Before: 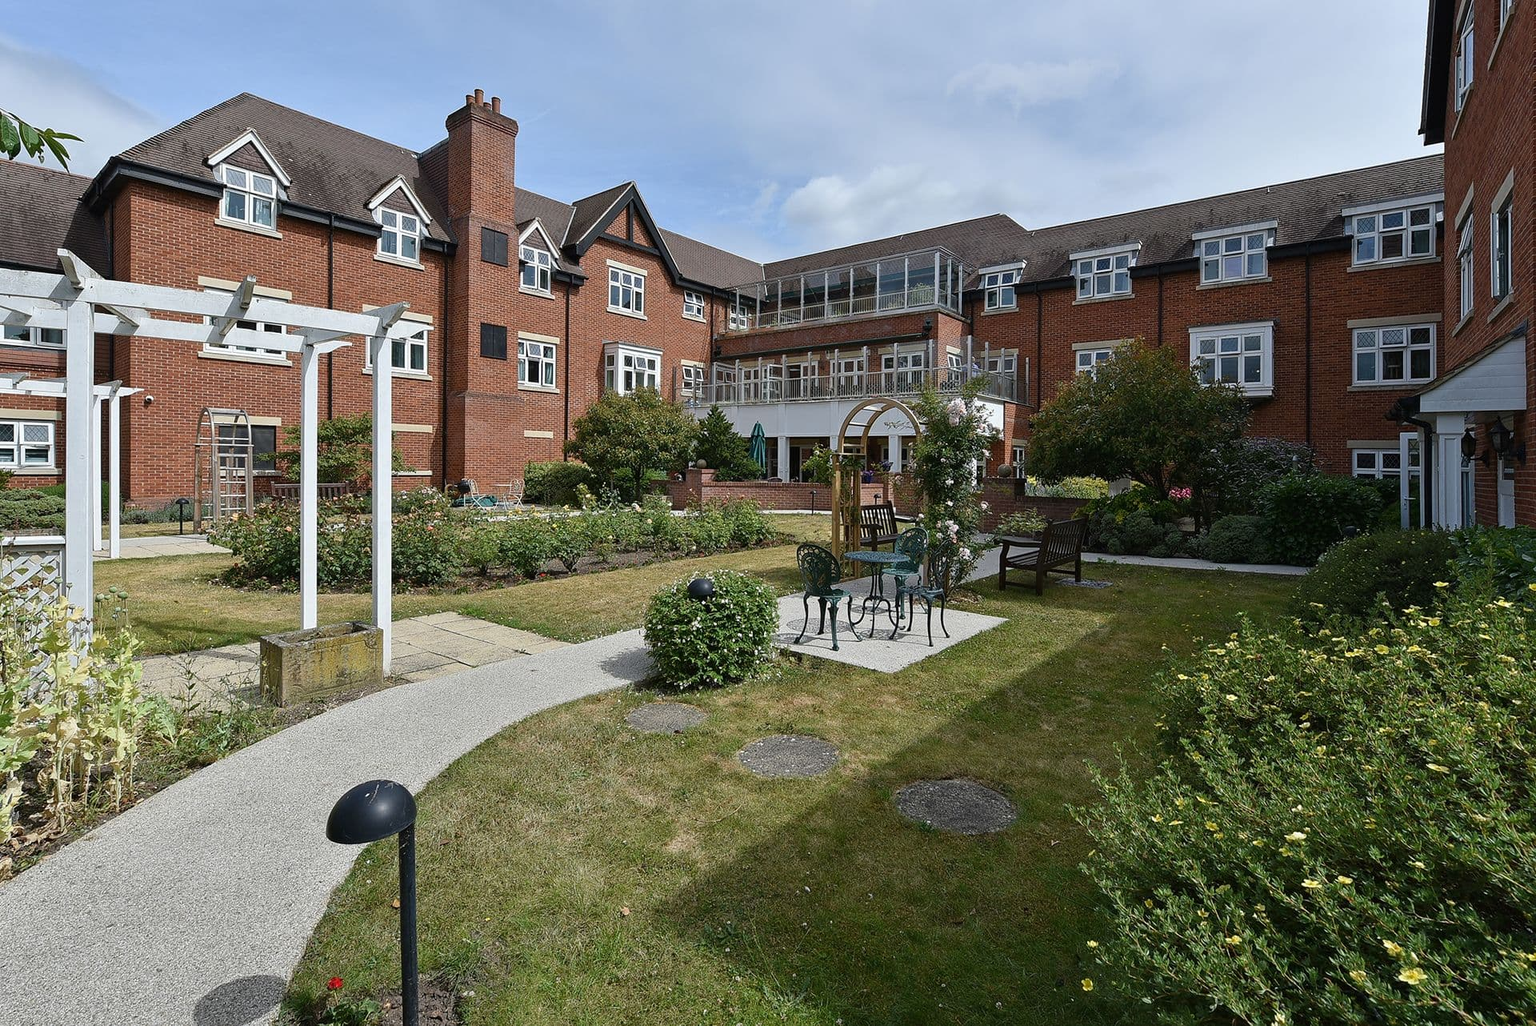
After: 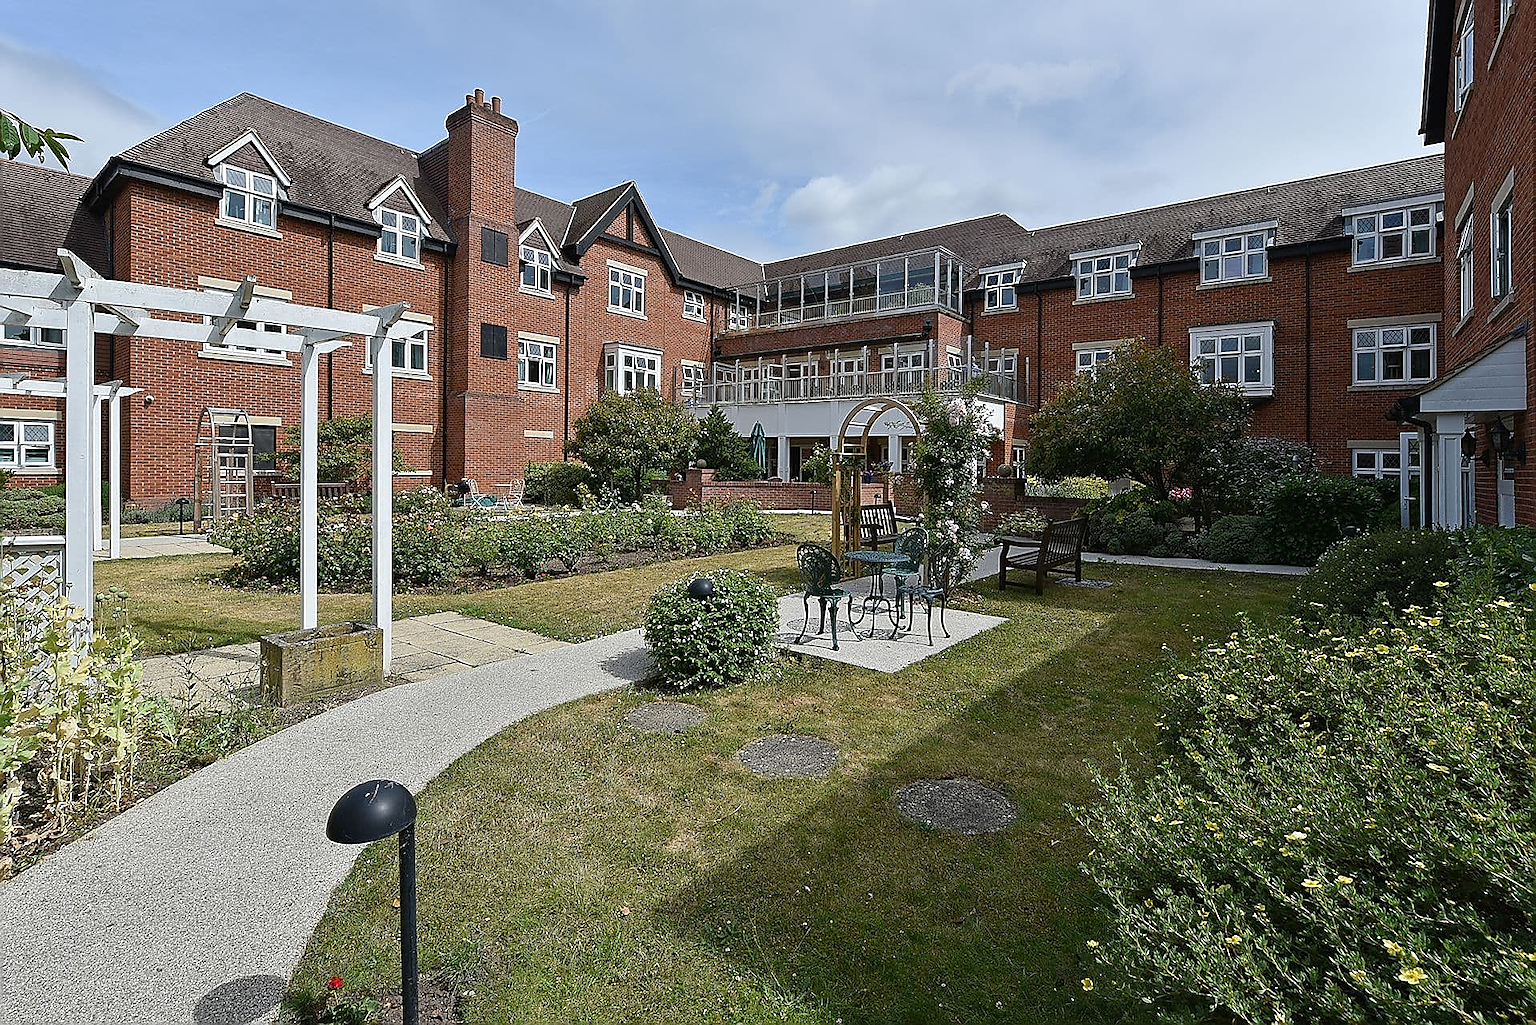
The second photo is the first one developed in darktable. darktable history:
sharpen: radius 1.359, amount 1.252, threshold 0.714
